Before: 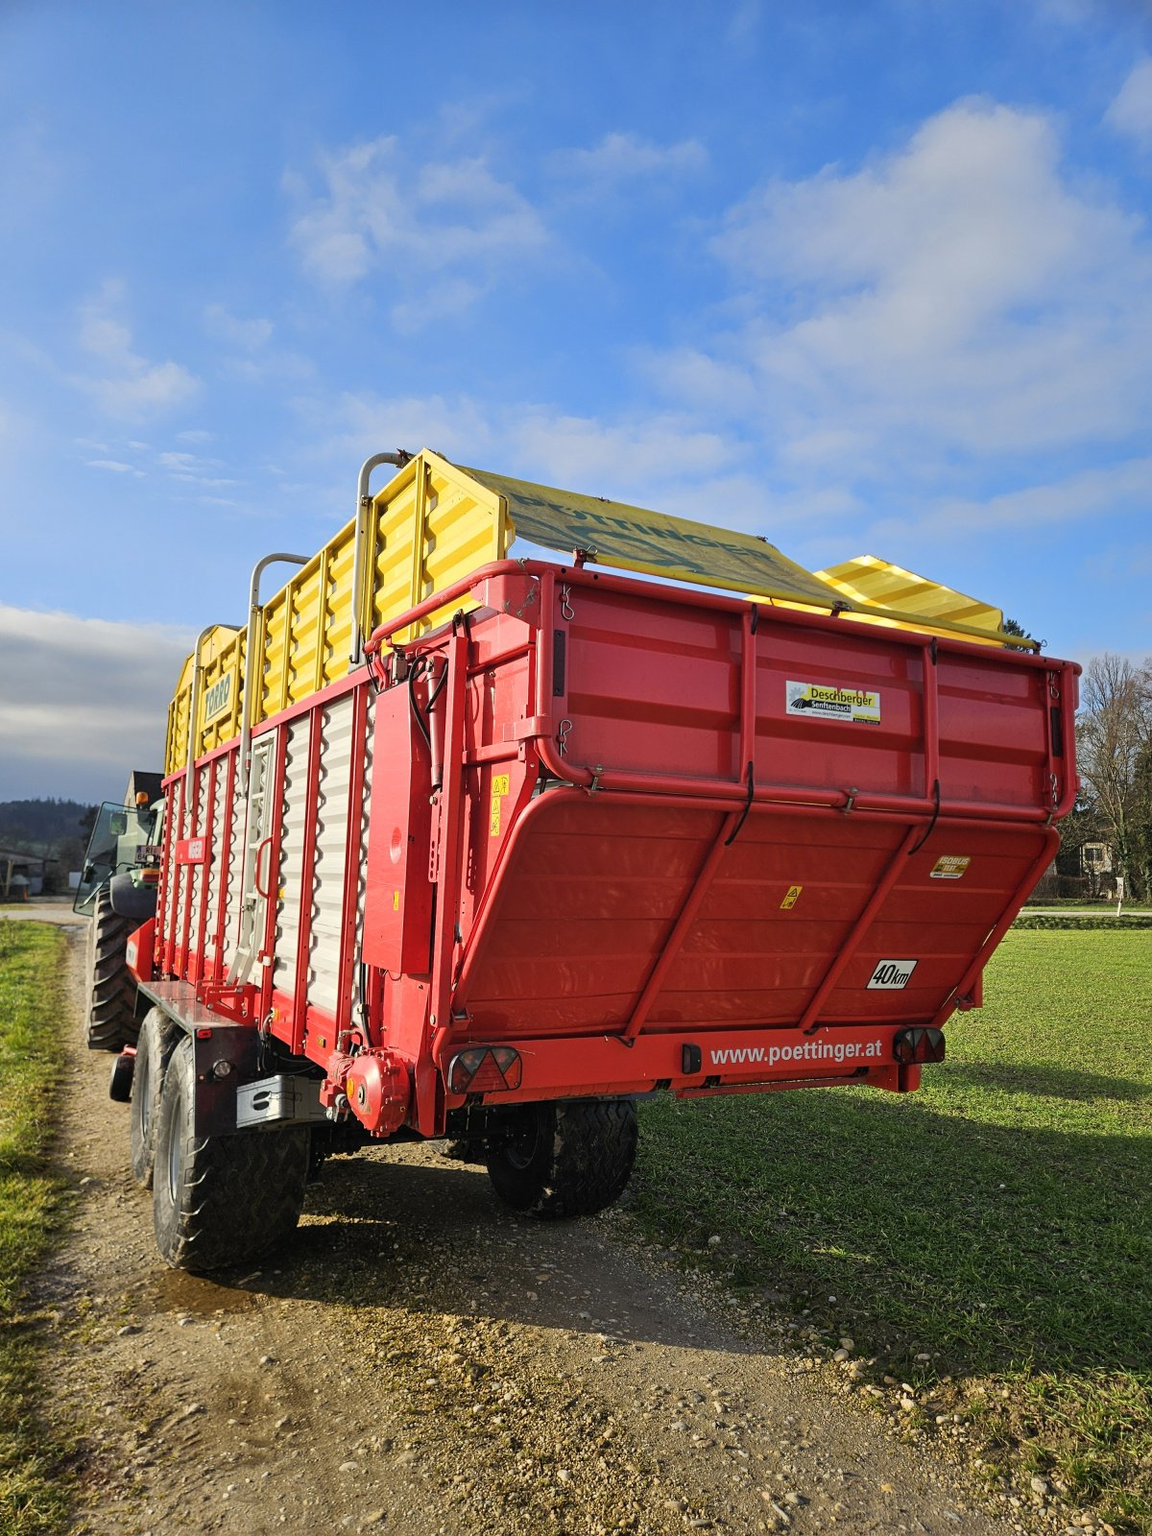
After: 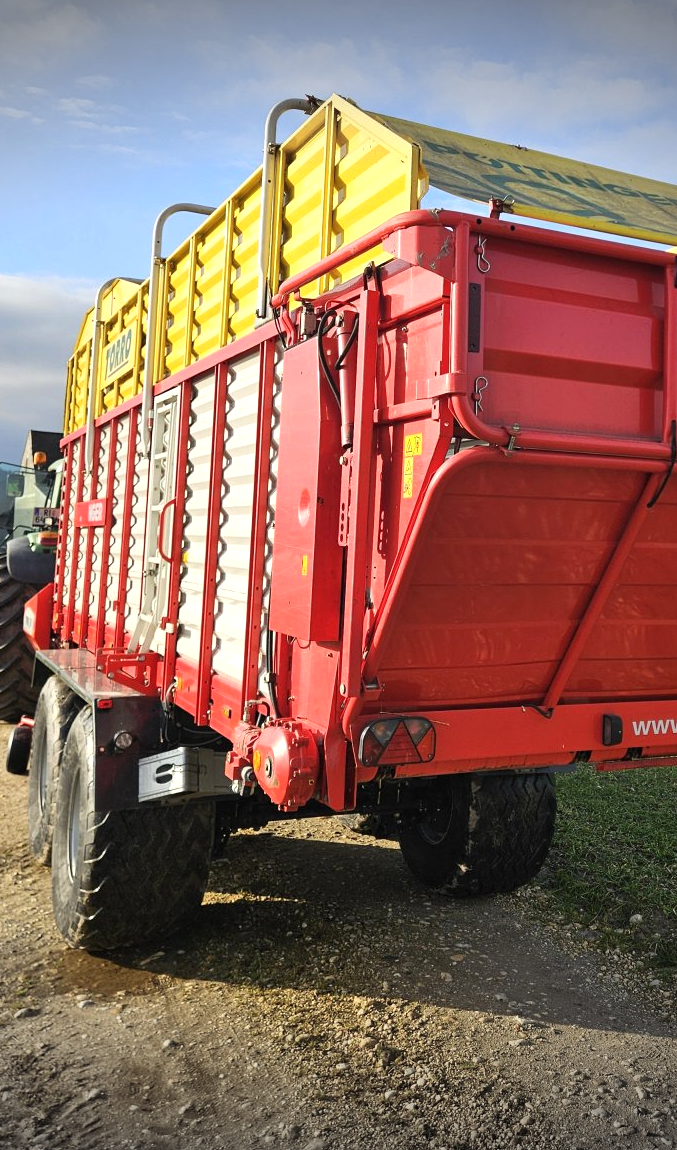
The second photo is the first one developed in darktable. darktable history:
exposure: black level correction 0, exposure 0.392 EV, compensate exposure bias true, compensate highlight preservation false
vignetting: fall-off start 100.39%, brightness -0.627, saturation -0.668, width/height ratio 1.306, unbound false
crop: left 9.003%, top 23.368%, right 34.509%, bottom 4.75%
